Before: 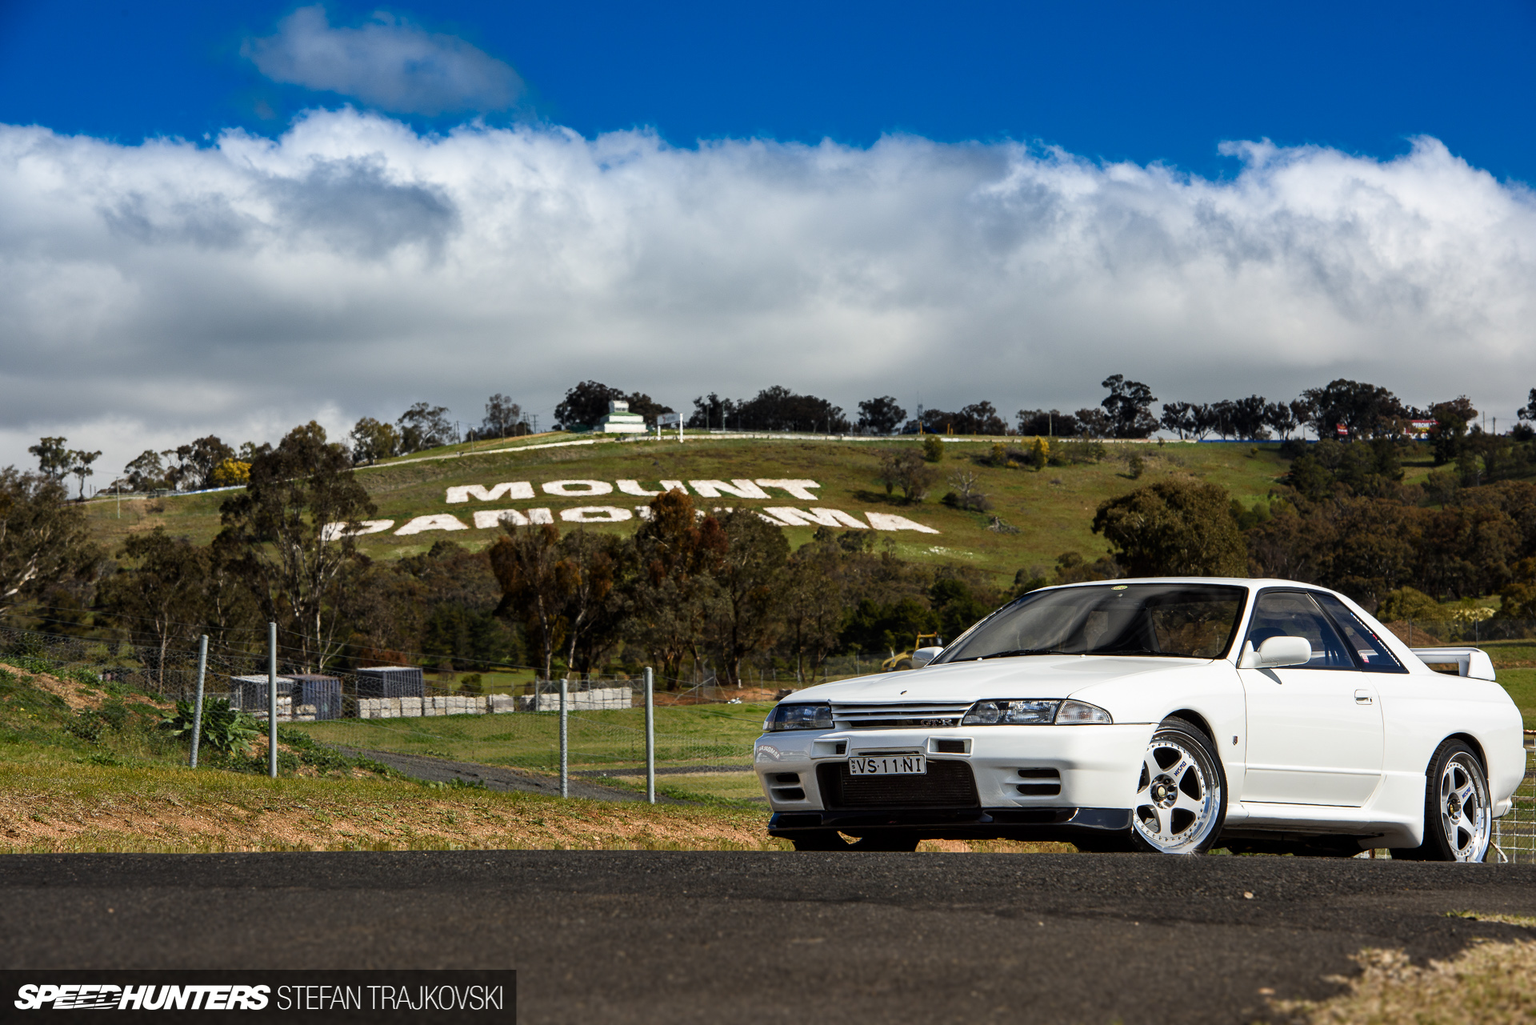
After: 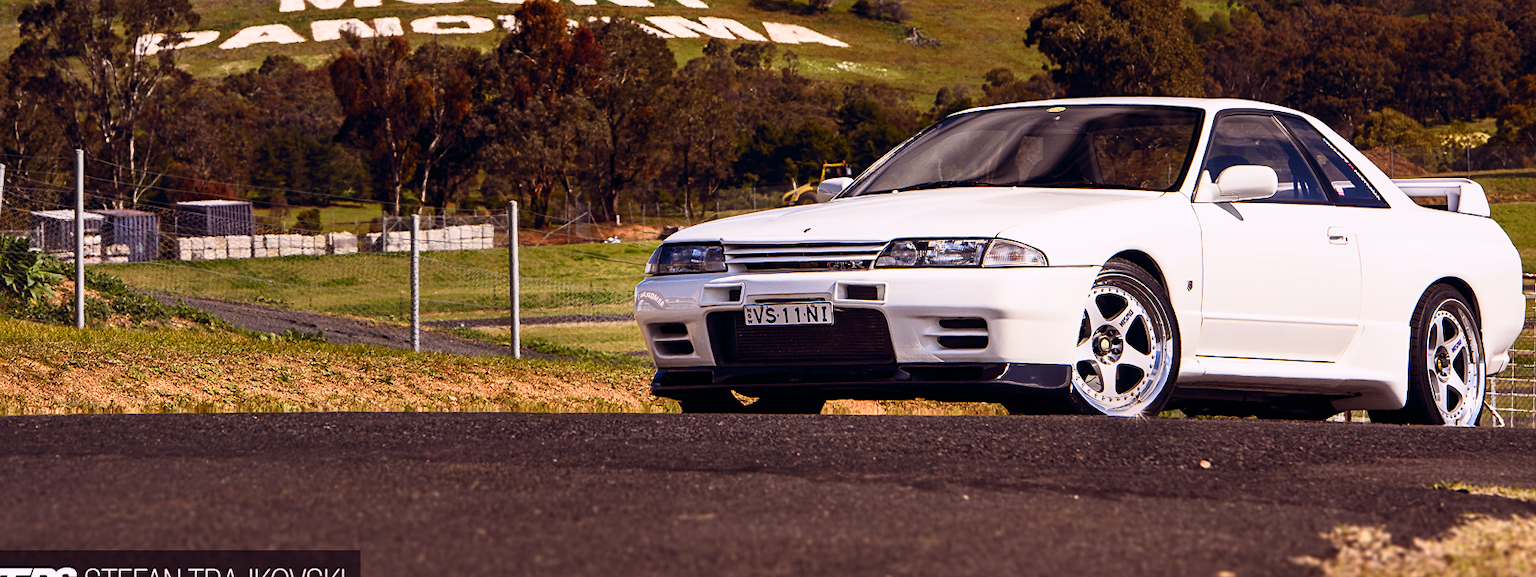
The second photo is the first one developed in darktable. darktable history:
color balance rgb: shadows lift › hue 87.51°, highlights gain › chroma 1.62%, highlights gain › hue 55.1°, global offset › chroma 0.06%, global offset › hue 253.66°, linear chroma grading › global chroma 0.5%
sharpen: amount 0.2
filmic rgb: black relative exposure -16 EV, white relative exposure 2.93 EV, hardness 10.04, color science v6 (2022)
crop and rotate: left 13.306%, top 48.129%, bottom 2.928%
contrast brightness saturation: contrast 0.23, brightness 0.1, saturation 0.29
rgb levels: mode RGB, independent channels, levels [[0, 0.474, 1], [0, 0.5, 1], [0, 0.5, 1]]
white balance: red 0.976, blue 1.04
